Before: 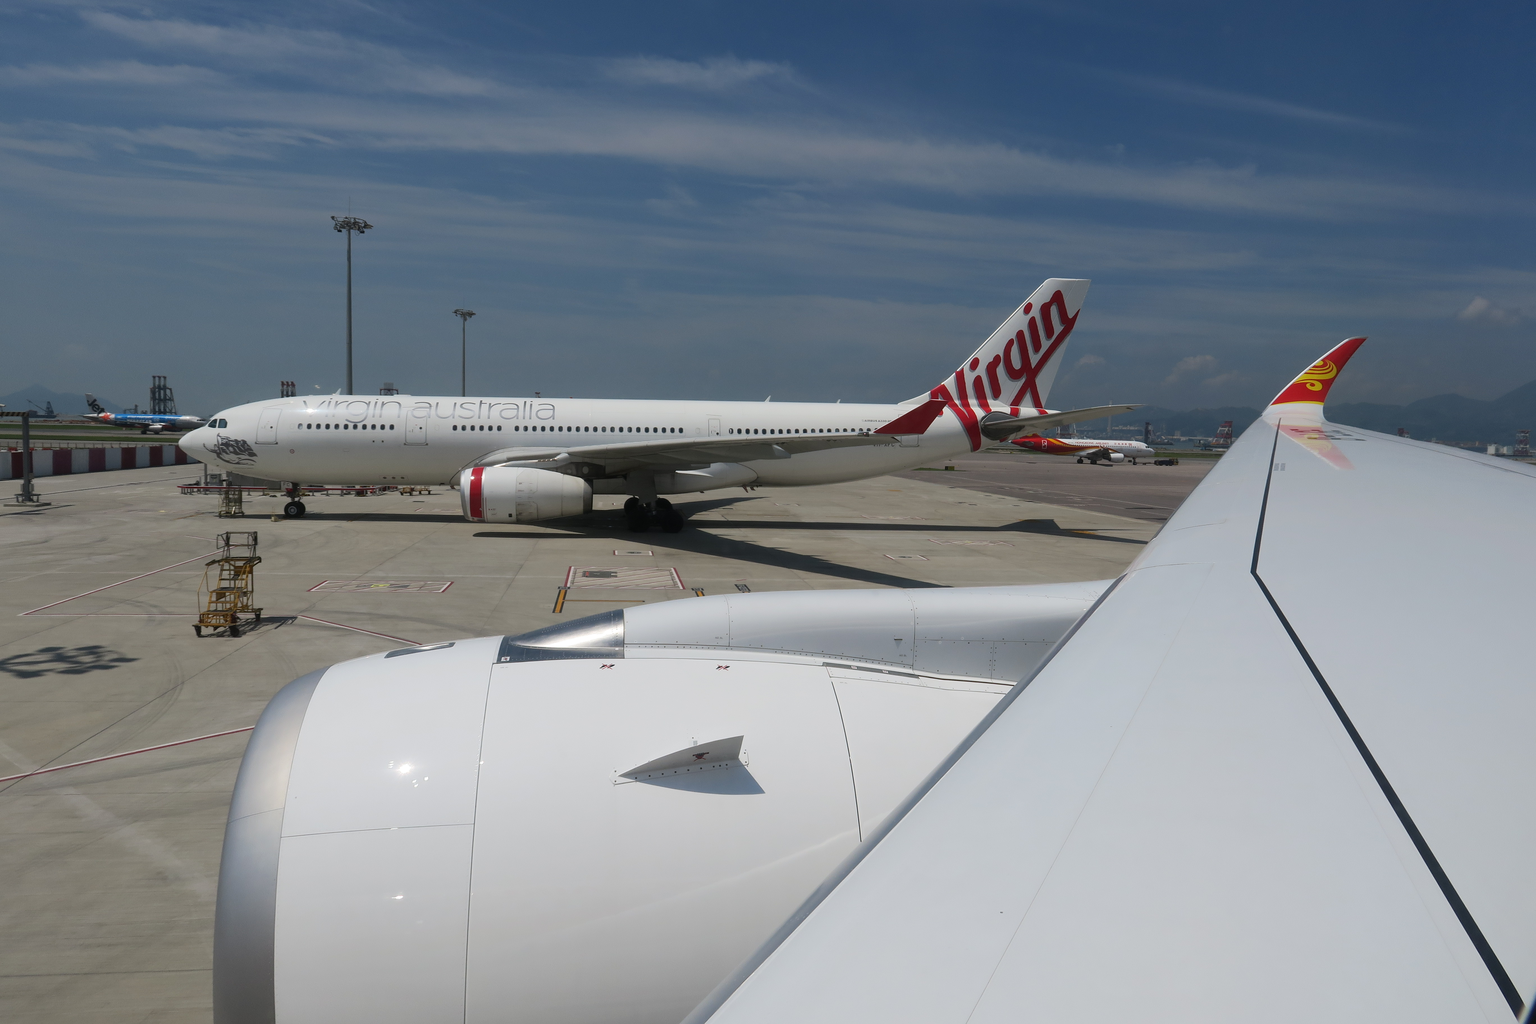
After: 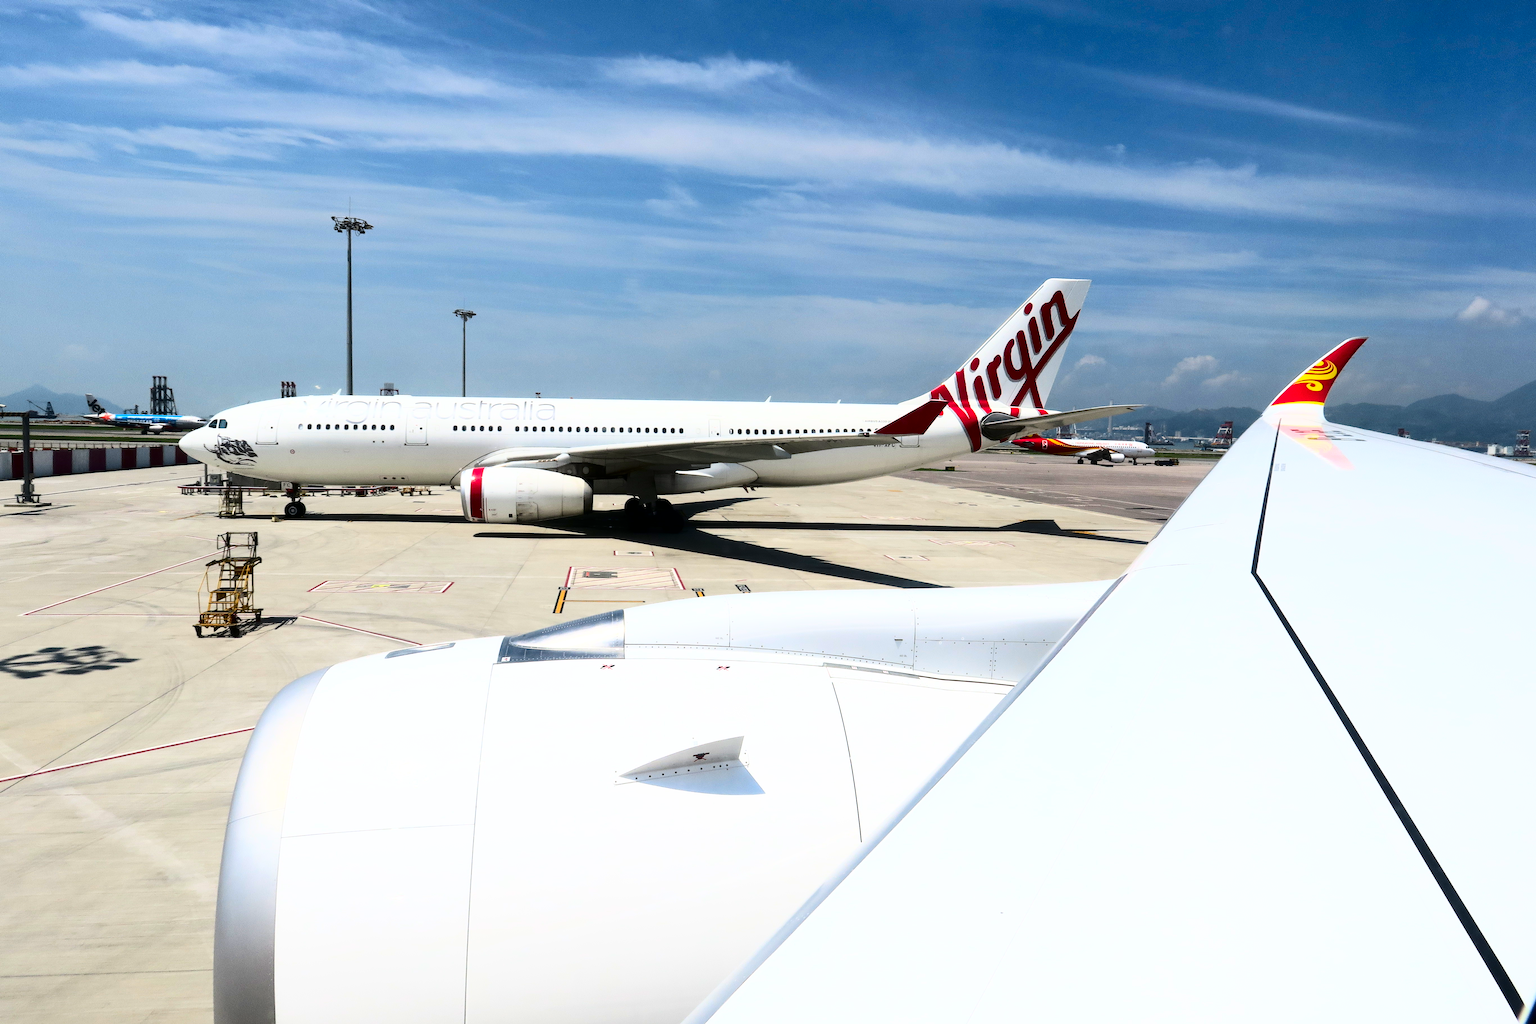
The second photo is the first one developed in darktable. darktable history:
base curve: curves: ch0 [(0, 0) (0.007, 0.004) (0.027, 0.03) (0.046, 0.07) (0.207, 0.54) (0.442, 0.872) (0.673, 0.972) (1, 1)]
exposure: black level correction 0, exposure 0.5 EV, compensate exposure bias true, compensate highlight preservation false
contrast brightness saturation: contrast 0.135, brightness -0.235, saturation 0.146
